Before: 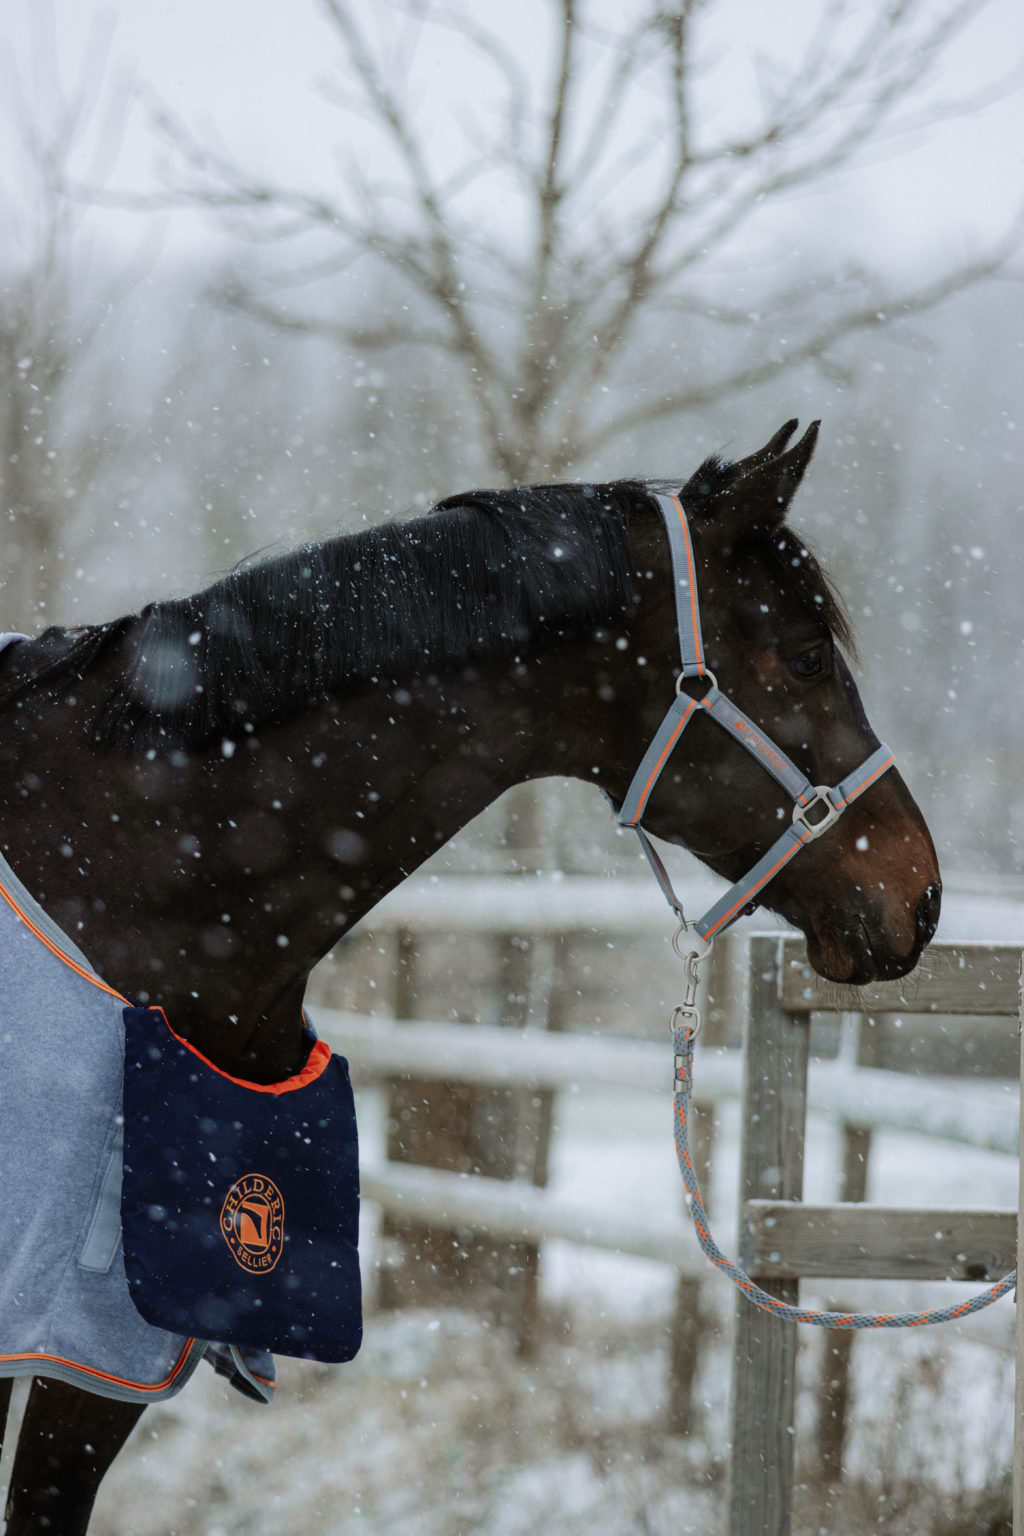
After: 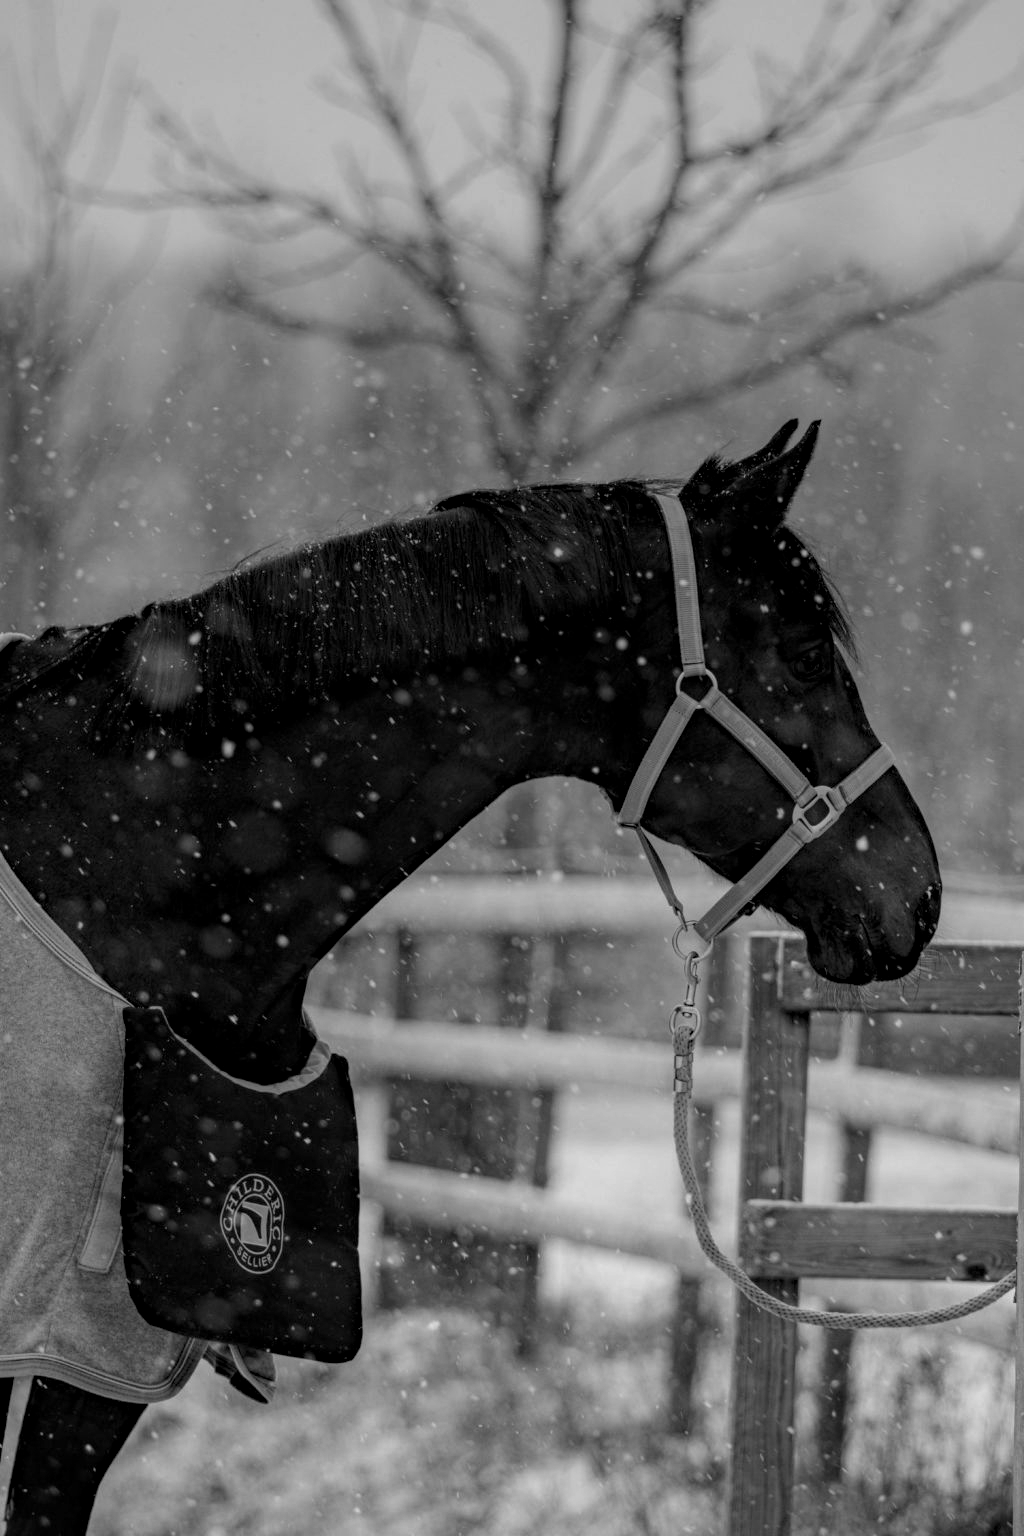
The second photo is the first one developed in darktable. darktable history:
haze removal: strength 0.29, distance 0.25, compatibility mode true, adaptive false
monochrome: a 30.25, b 92.03
graduated density: rotation -0.352°, offset 57.64
local contrast: detail 130%
